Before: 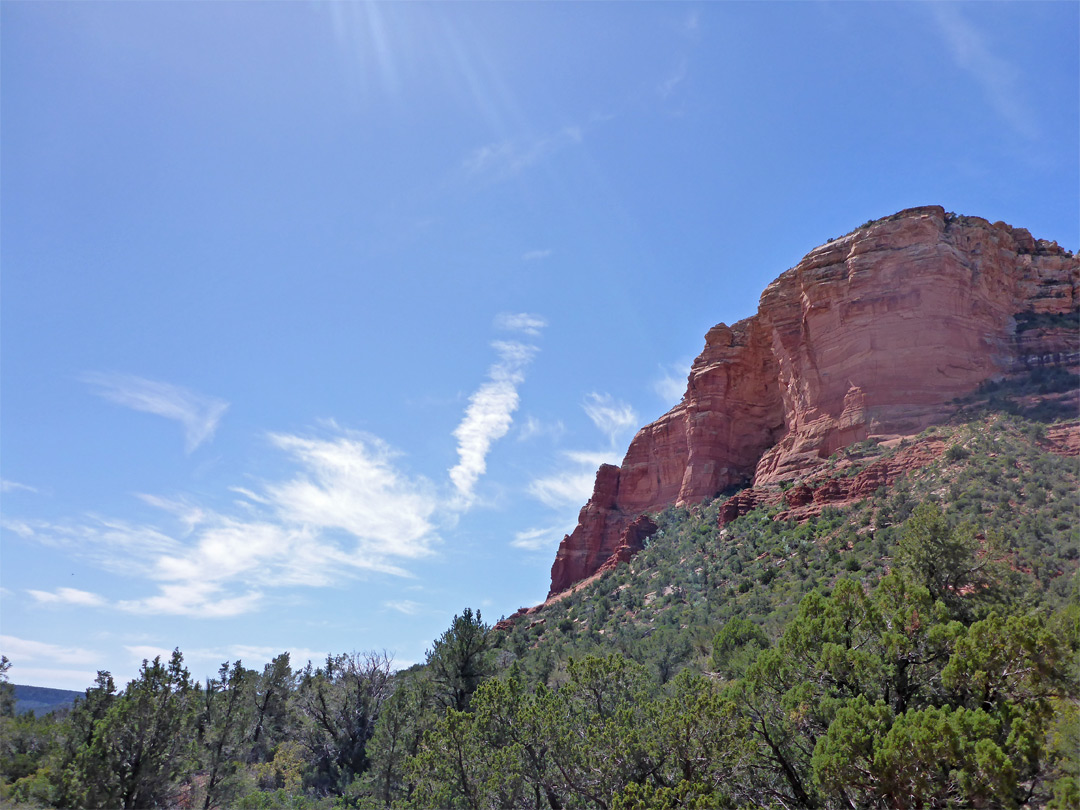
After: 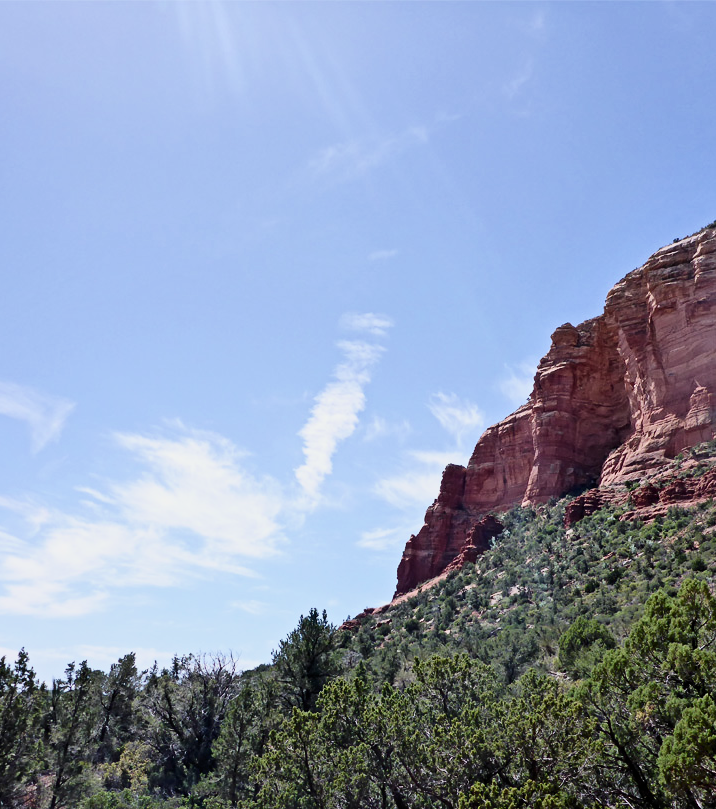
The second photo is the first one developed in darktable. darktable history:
filmic rgb: black relative exposure -7.65 EV, white relative exposure 4.56 EV, hardness 3.61
tone equalizer: -7 EV 0.129 EV, edges refinement/feathering 500, mask exposure compensation -1.57 EV, preserve details no
crop and rotate: left 14.285%, right 19.332%
contrast brightness saturation: contrast 0.374, brightness 0.097
